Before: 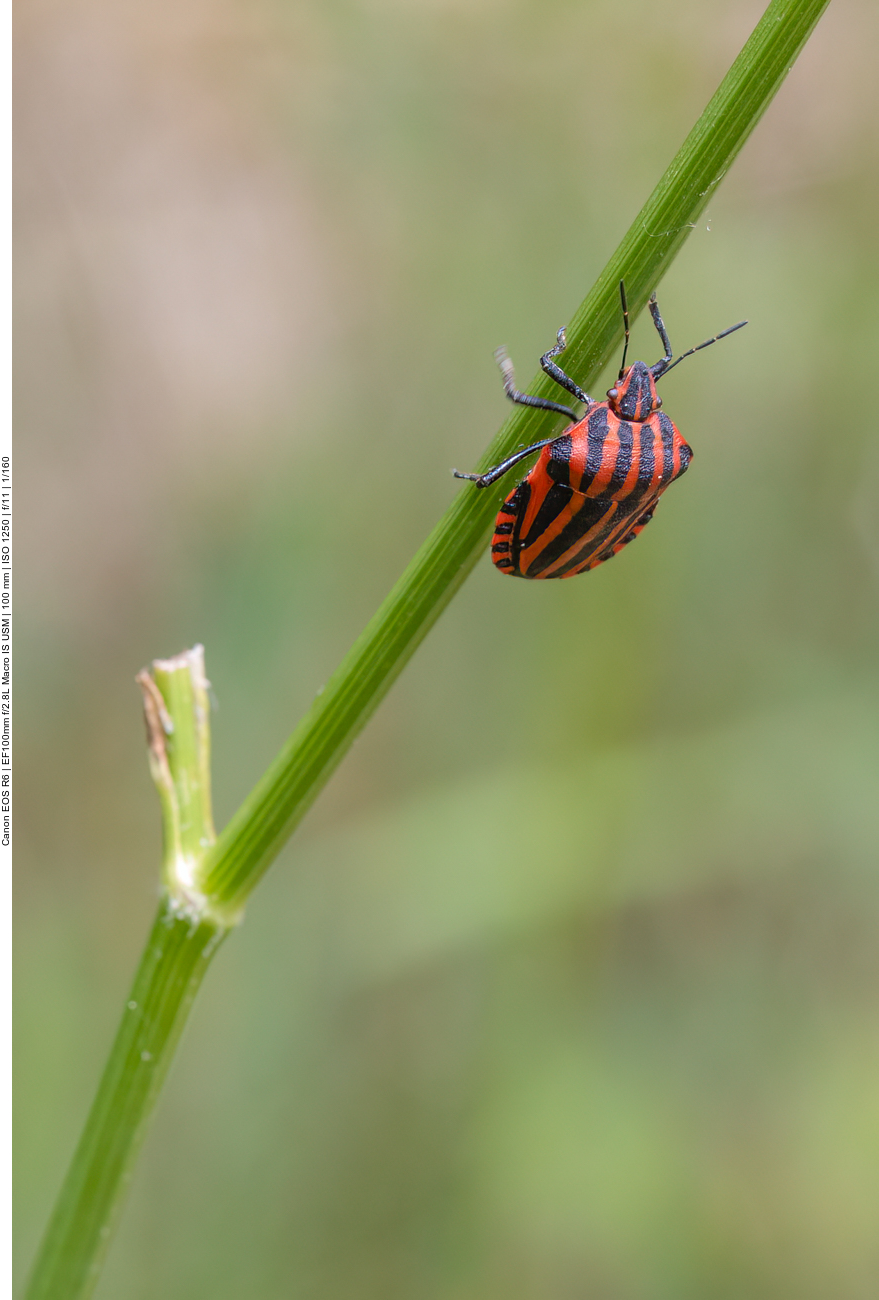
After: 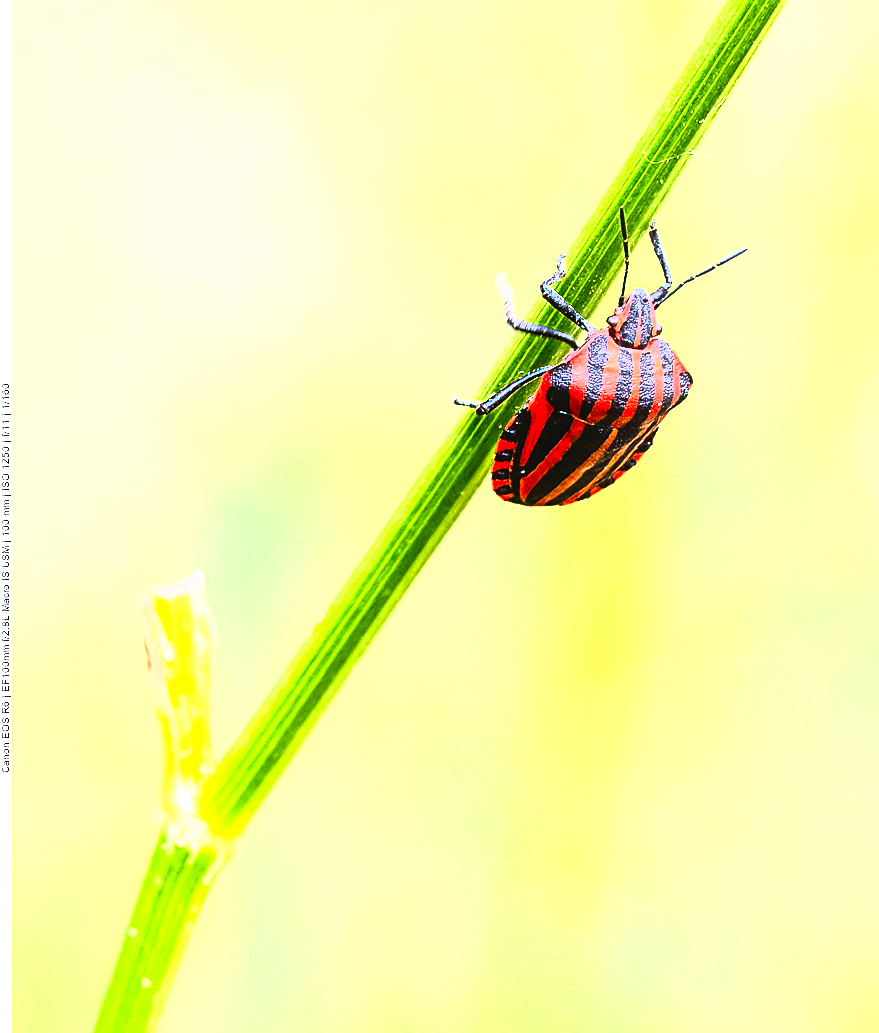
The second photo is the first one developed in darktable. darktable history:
haze removal: strength -0.094, adaptive false
crop and rotate: top 5.664%, bottom 14.855%
tone curve: curves: ch0 [(0, 0) (0.003, 0.03) (0.011, 0.022) (0.025, 0.018) (0.044, 0.031) (0.069, 0.035) (0.1, 0.04) (0.136, 0.046) (0.177, 0.063) (0.224, 0.087) (0.277, 0.15) (0.335, 0.252) (0.399, 0.354) (0.468, 0.475) (0.543, 0.602) (0.623, 0.73) (0.709, 0.856) (0.801, 0.945) (0.898, 0.987) (1, 1)]
sharpen: on, module defaults
contrast brightness saturation: contrast 0.996, brightness 0.989, saturation 0.993
